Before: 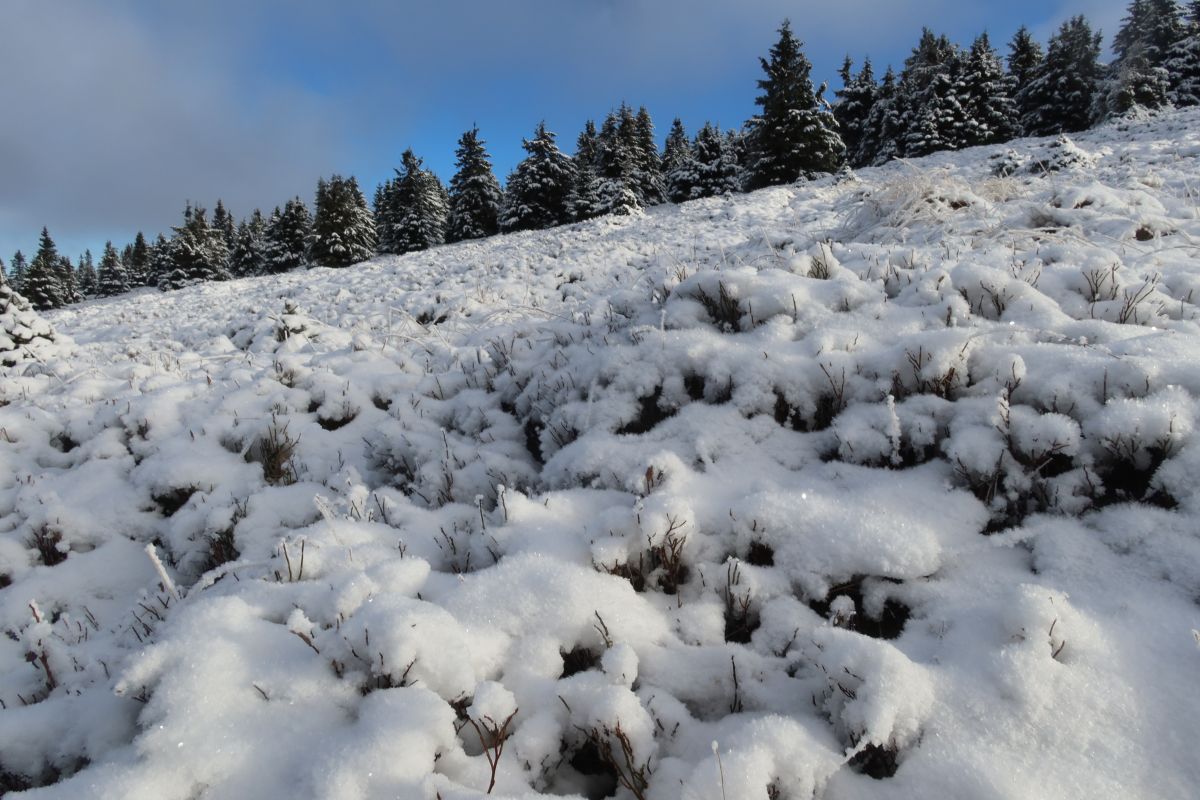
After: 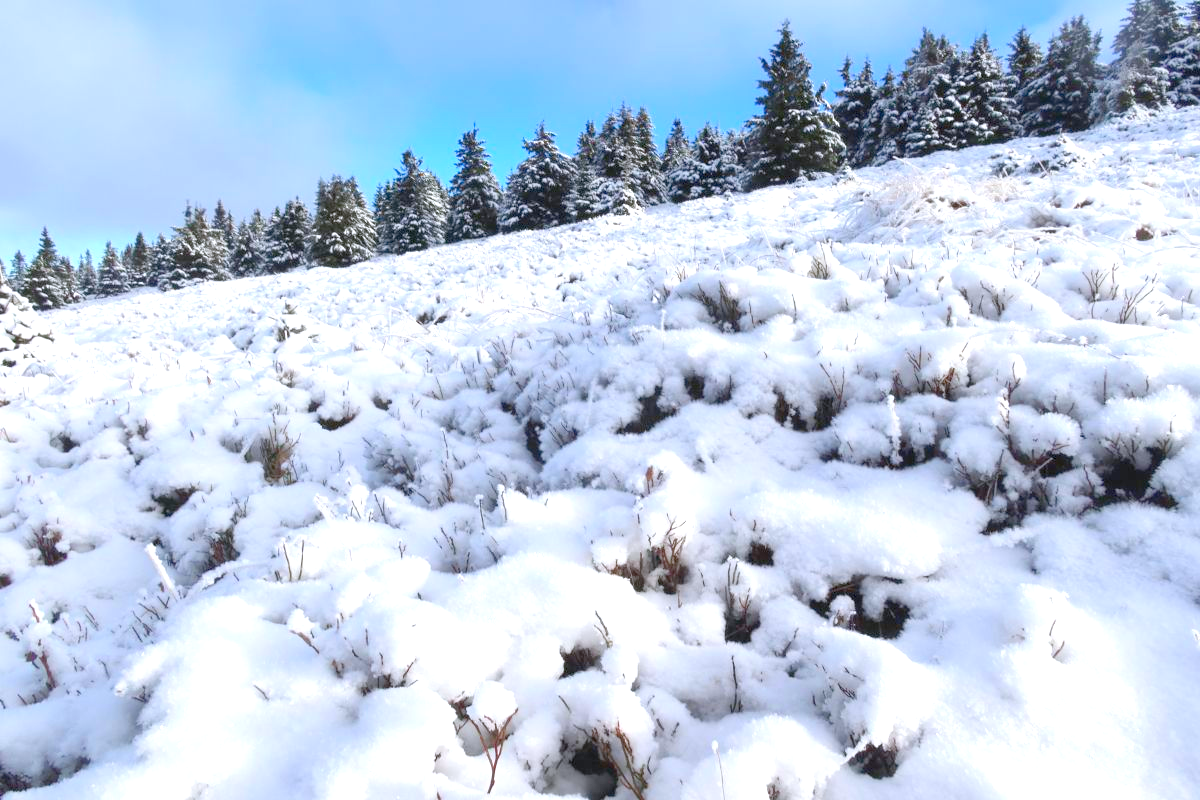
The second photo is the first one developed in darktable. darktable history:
color calibration: illuminant as shot in camera, x 0.358, y 0.373, temperature 4628.91 K
levels: levels [0, 0.397, 0.955]
exposure: exposure 1 EV, compensate highlight preservation false
